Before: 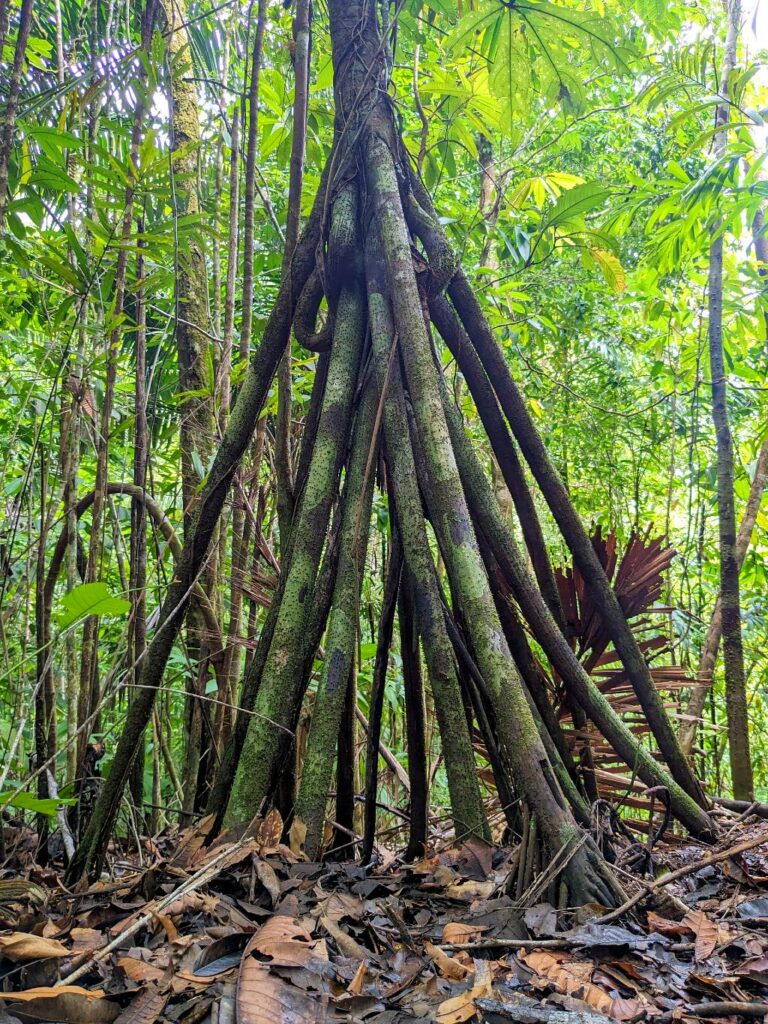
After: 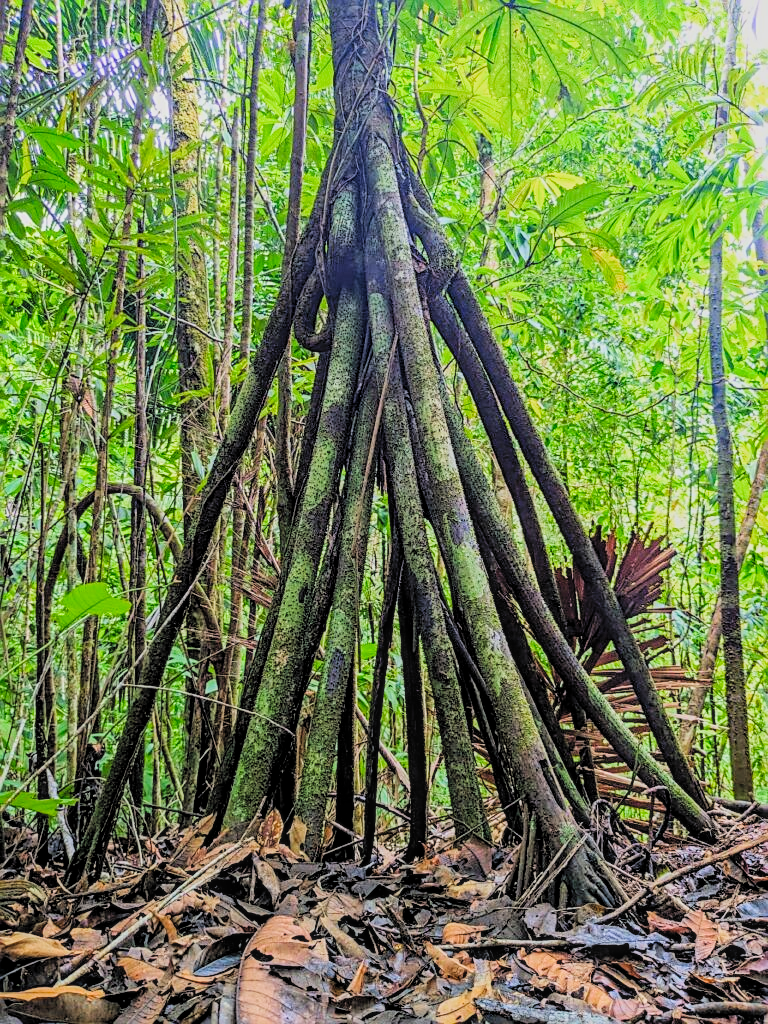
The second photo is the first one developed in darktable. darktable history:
contrast brightness saturation: contrast 0.066, brightness 0.179, saturation 0.398
local contrast: on, module defaults
filmic rgb: black relative exposure -7.12 EV, white relative exposure 5.38 EV, hardness 3.03, add noise in highlights 0.098, color science v4 (2020), type of noise poissonian
sharpen: on, module defaults
